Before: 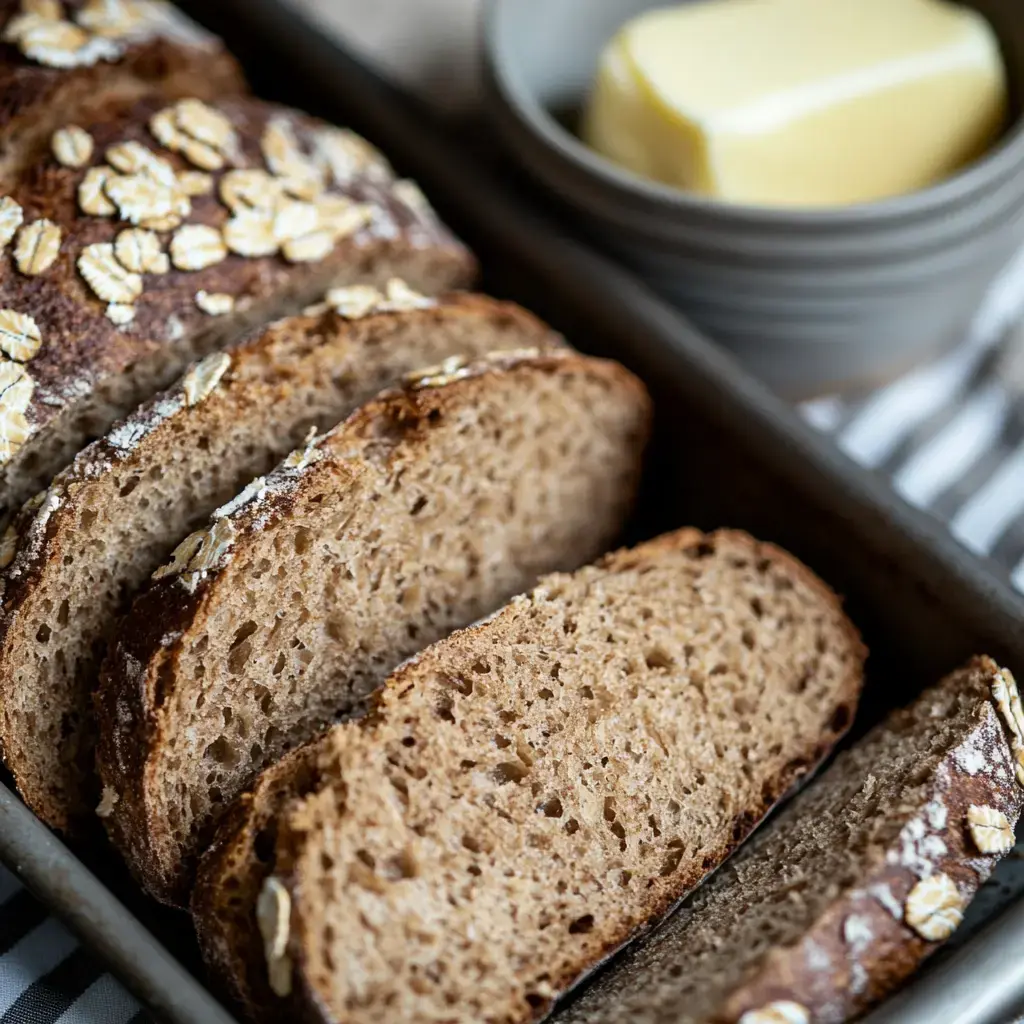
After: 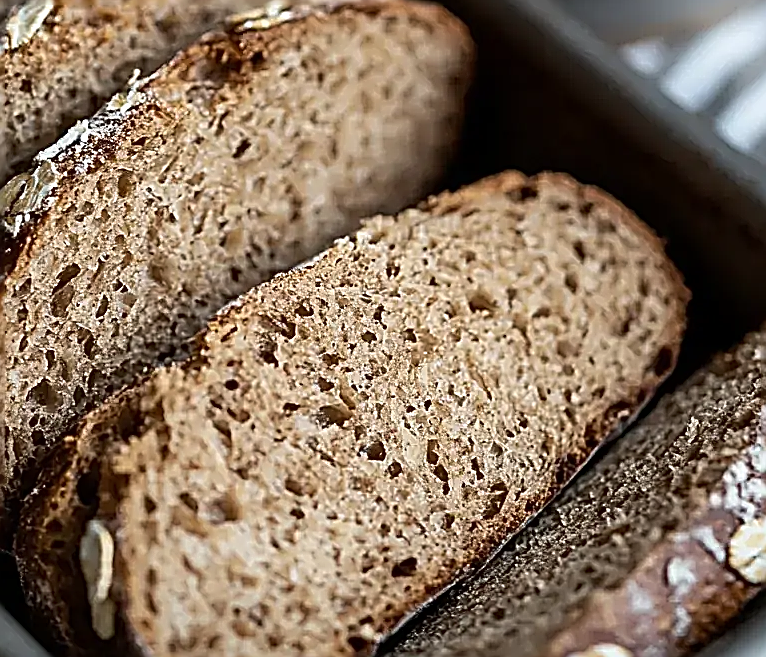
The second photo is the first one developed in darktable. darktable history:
crop and rotate: left 17.286%, top 34.925%, right 7.844%, bottom 0.856%
contrast brightness saturation: saturation -0.049
sharpen: amount 1.993
